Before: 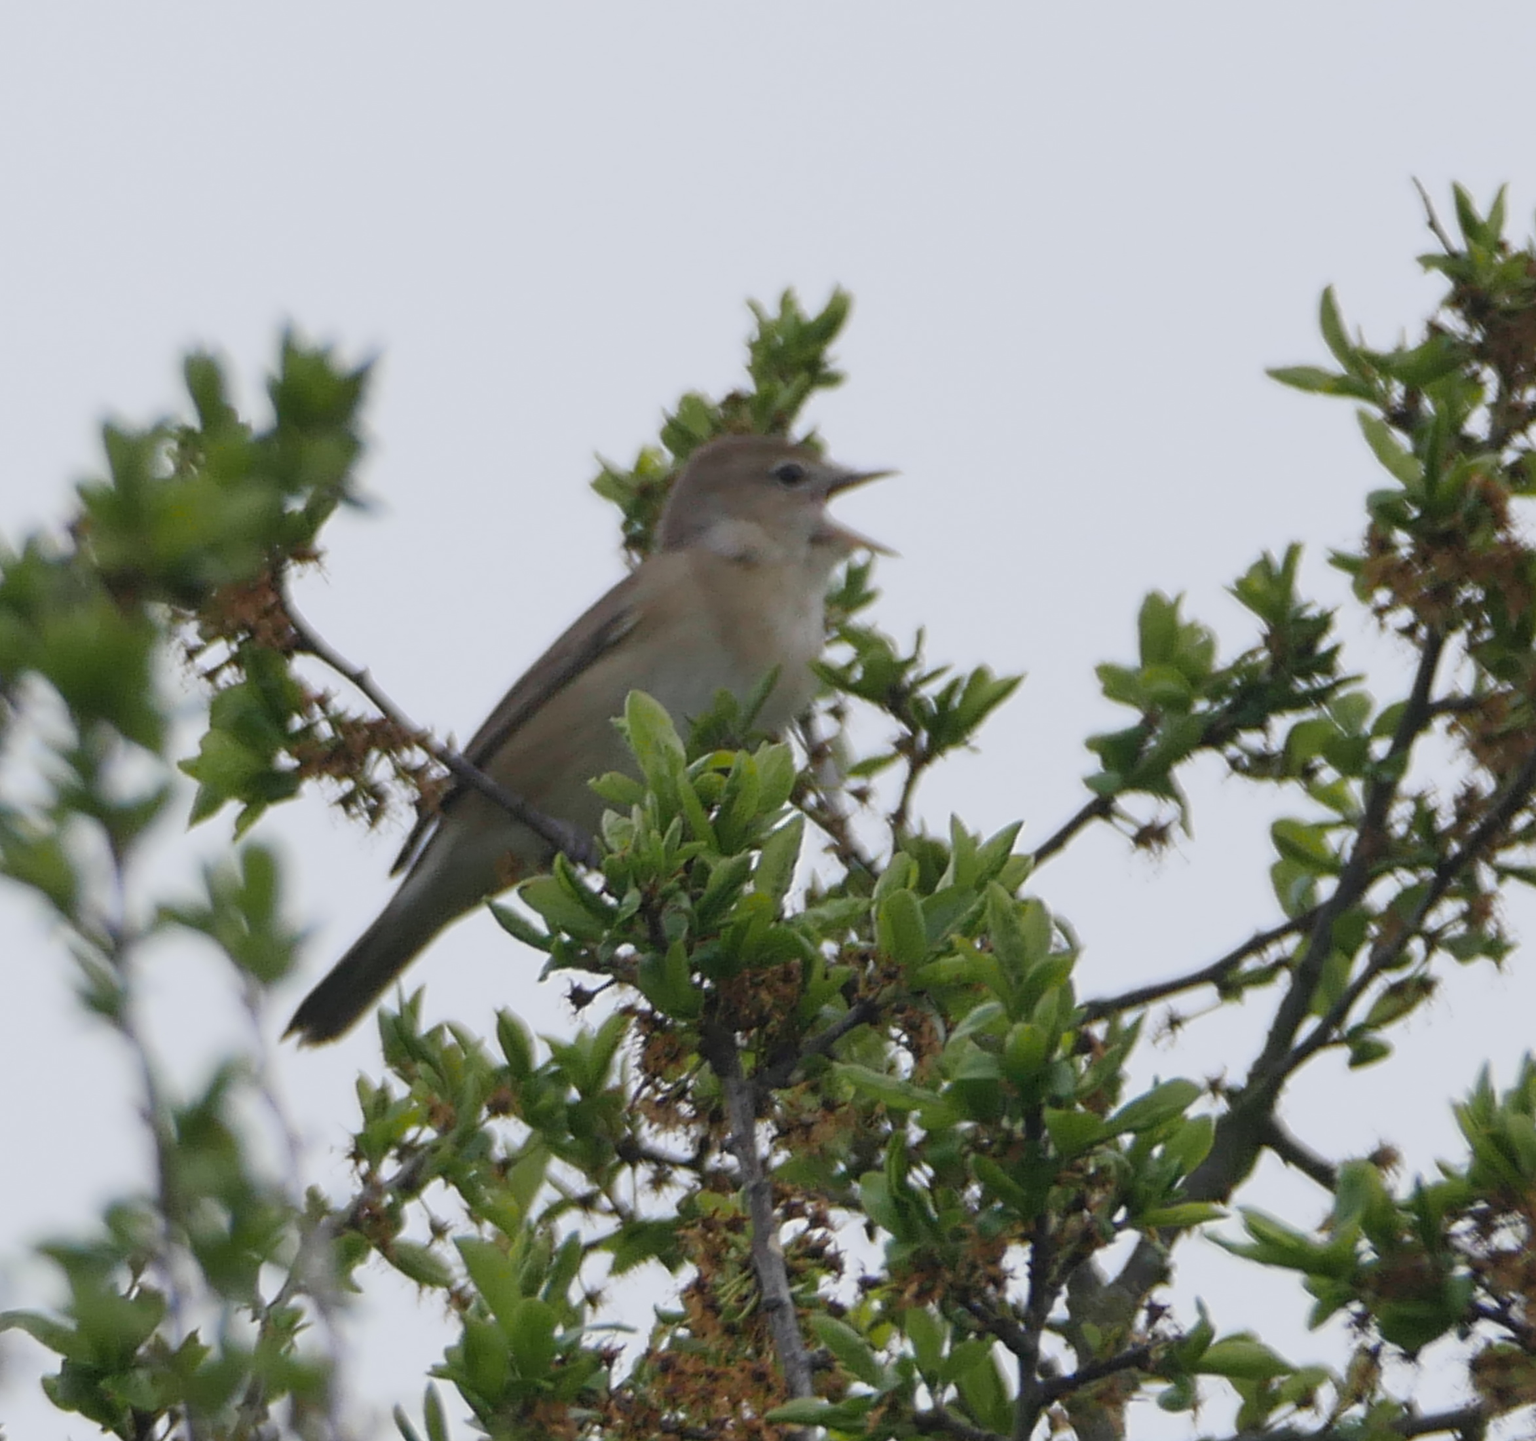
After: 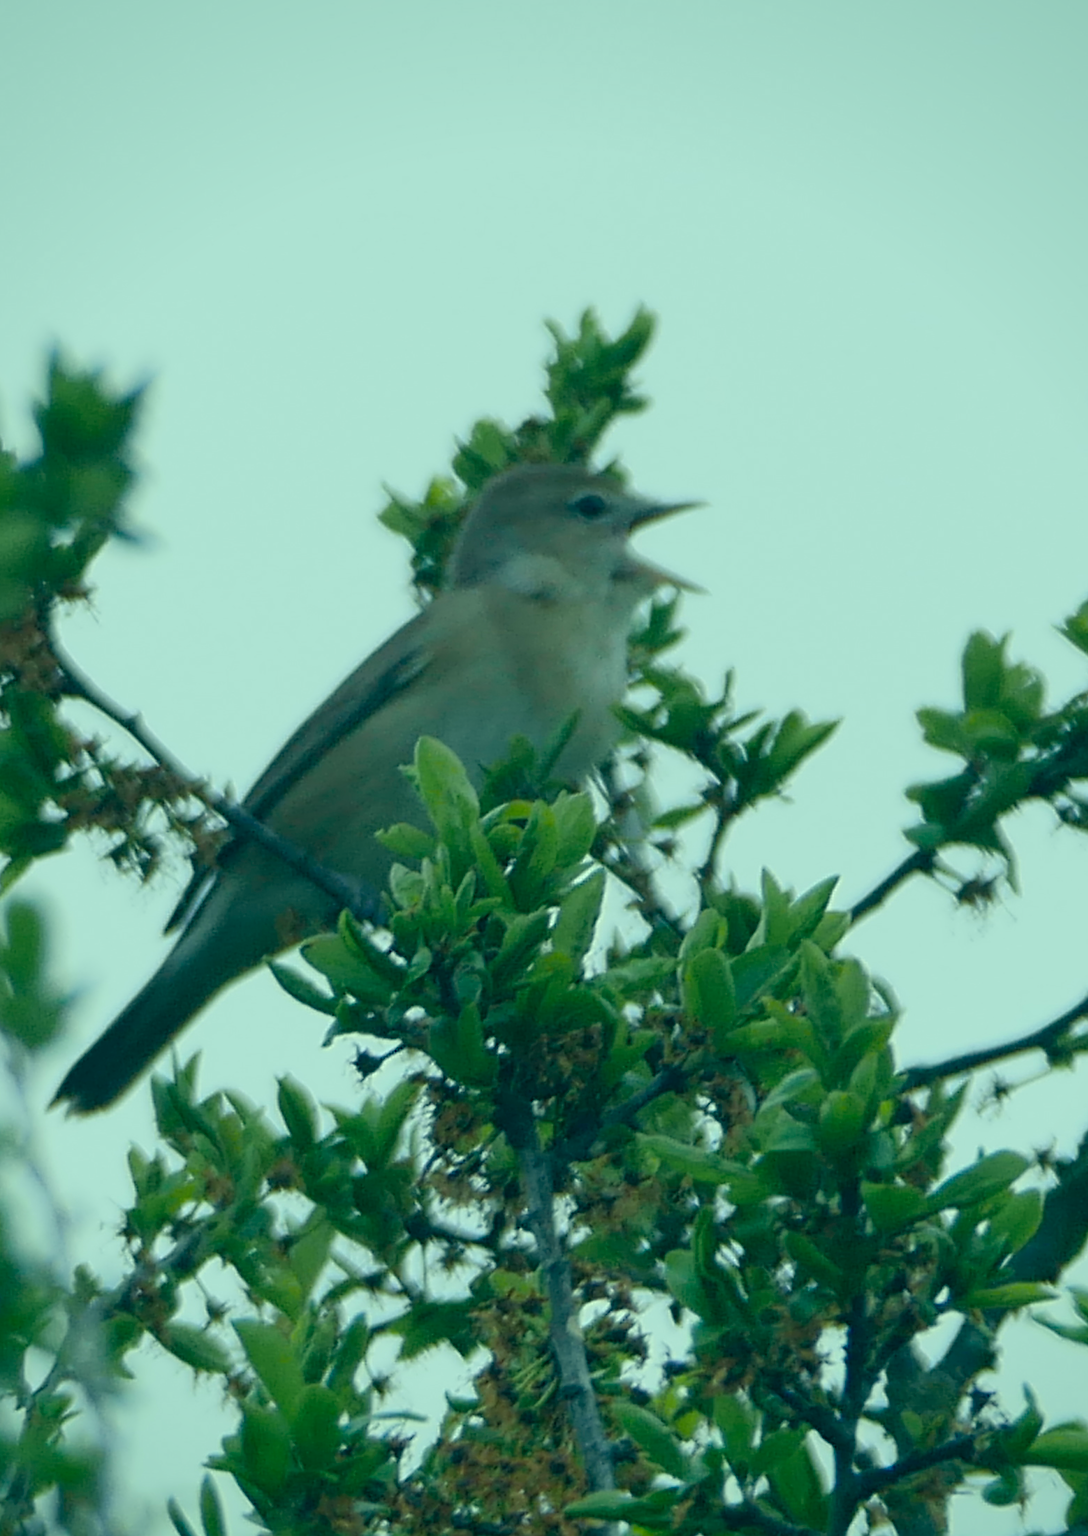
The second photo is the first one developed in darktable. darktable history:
crop and rotate: left 15.44%, right 18.052%
sharpen: radius 1, threshold 1.056
color correction: highlights a* -19.87, highlights b* 9.8, shadows a* -19.83, shadows b* -10.21
vignetting: fall-off radius 94.92%, saturation 0.378, unbound false
